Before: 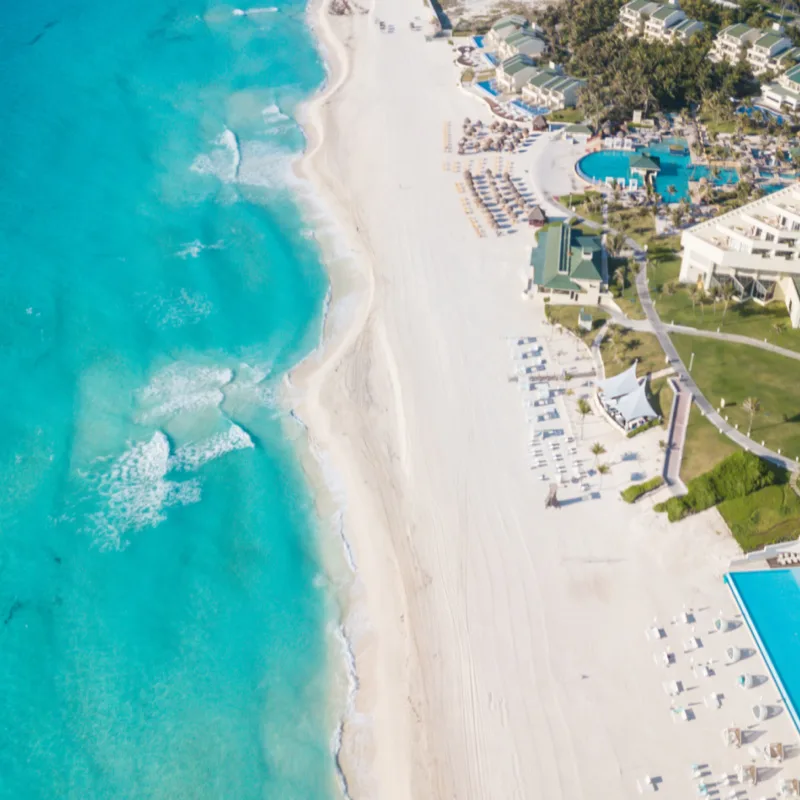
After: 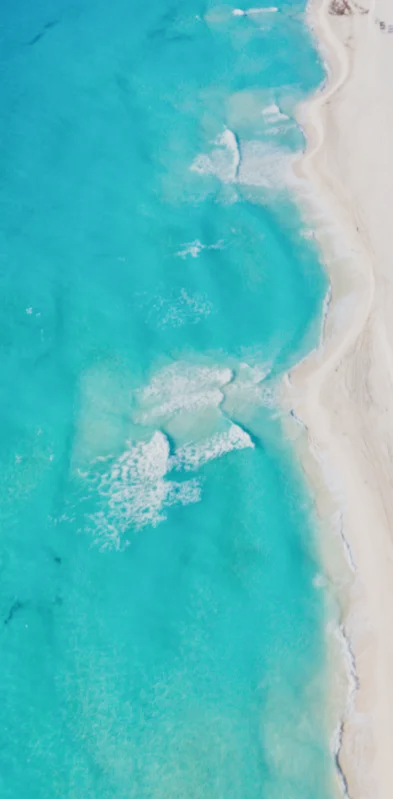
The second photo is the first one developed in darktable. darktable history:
sigmoid: contrast 1.22, skew 0.65
tone equalizer: -8 EV 1 EV, -7 EV 1 EV, -6 EV 1 EV, -5 EV 1 EV, -4 EV 1 EV, -3 EV 0.75 EV, -2 EV 0.5 EV, -1 EV 0.25 EV
crop and rotate: left 0%, top 0%, right 50.845%
